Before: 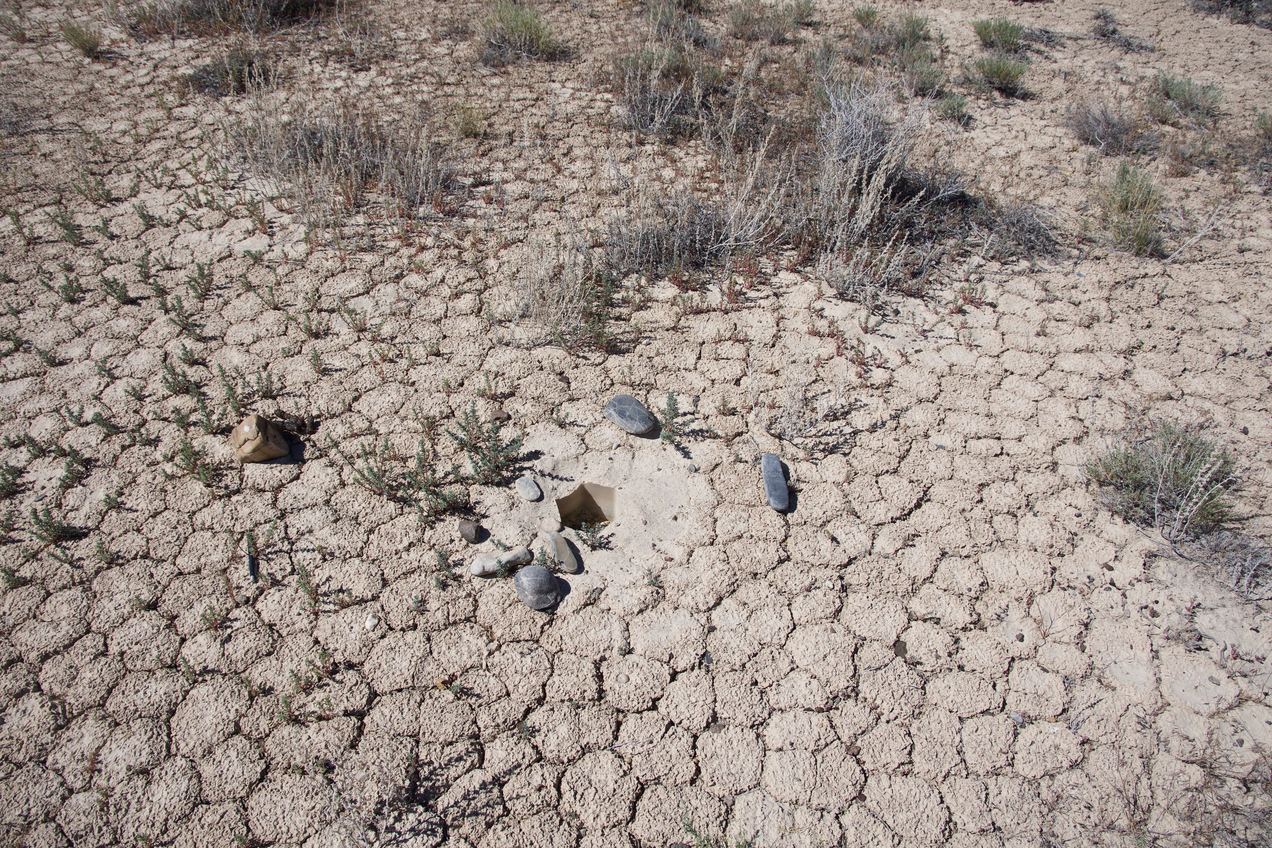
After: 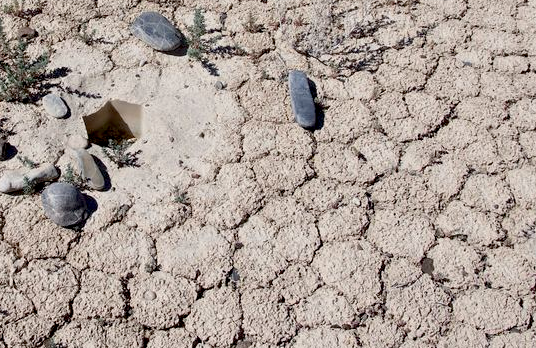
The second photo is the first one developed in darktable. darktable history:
exposure: black level correction 0.016, exposure -0.009 EV, compensate highlight preservation false
crop: left 37.221%, top 45.169%, right 20.63%, bottom 13.777%
